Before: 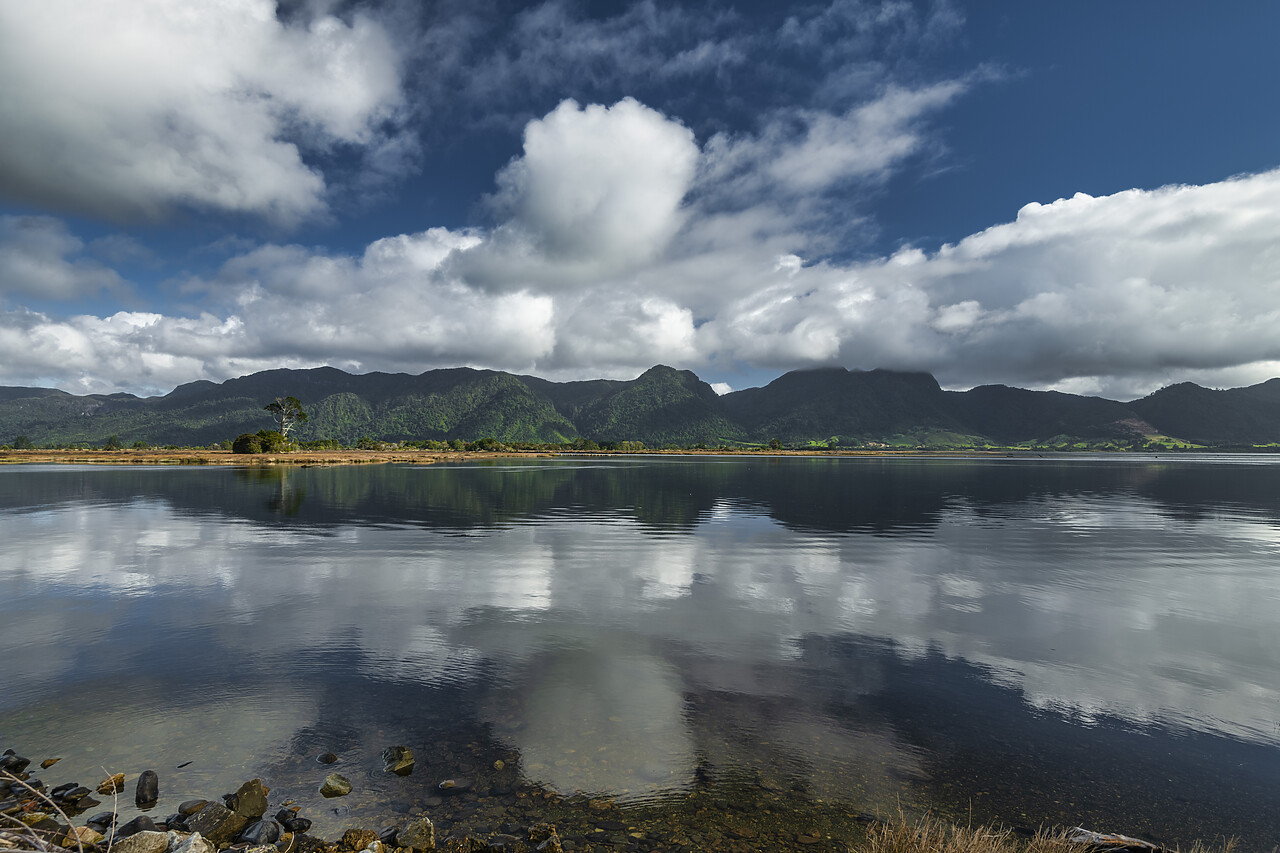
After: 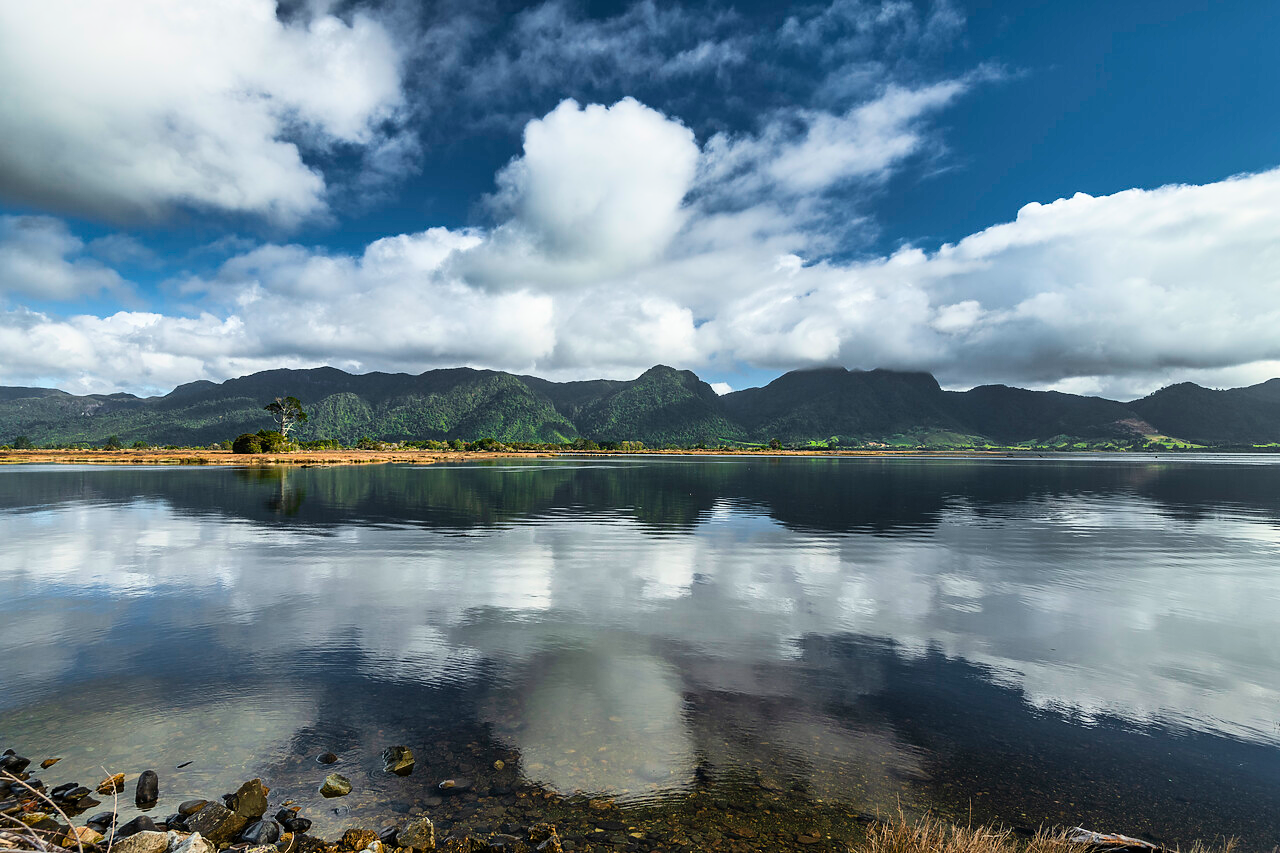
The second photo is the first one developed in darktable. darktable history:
tone curve: curves: ch0 [(0, 0) (0.055, 0.05) (0.258, 0.287) (0.434, 0.526) (0.517, 0.648) (0.745, 0.874) (1, 1)]; ch1 [(0, 0) (0.346, 0.307) (0.418, 0.383) (0.46, 0.439) (0.482, 0.493) (0.502, 0.503) (0.517, 0.514) (0.55, 0.561) (0.588, 0.603) (0.646, 0.688) (1, 1)]; ch2 [(0, 0) (0.346, 0.34) (0.431, 0.45) (0.485, 0.499) (0.5, 0.503) (0.527, 0.525) (0.545, 0.562) (0.679, 0.706) (1, 1)], color space Lab, linked channels, preserve colors none
